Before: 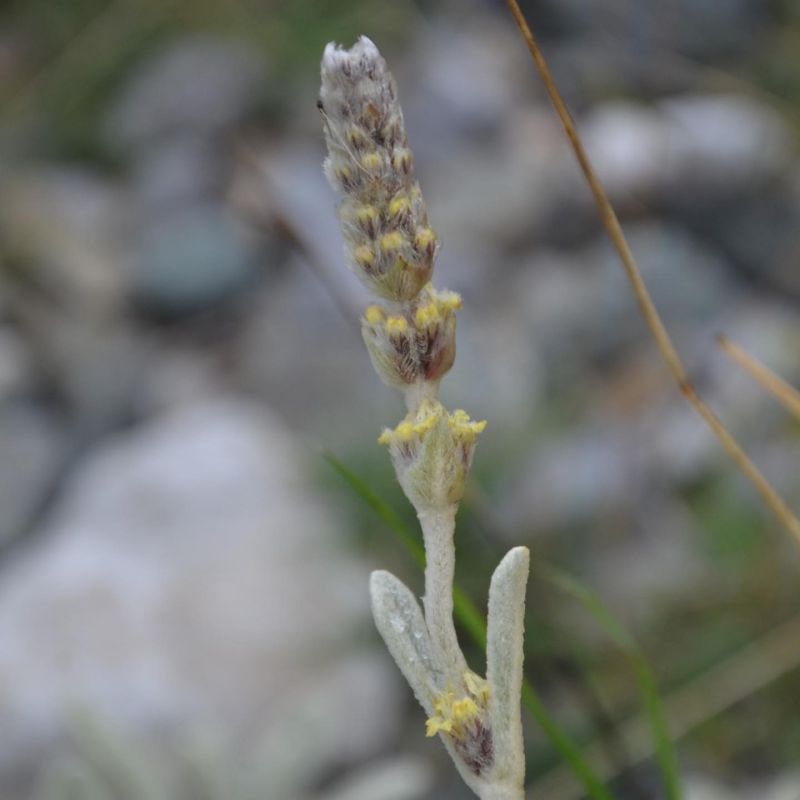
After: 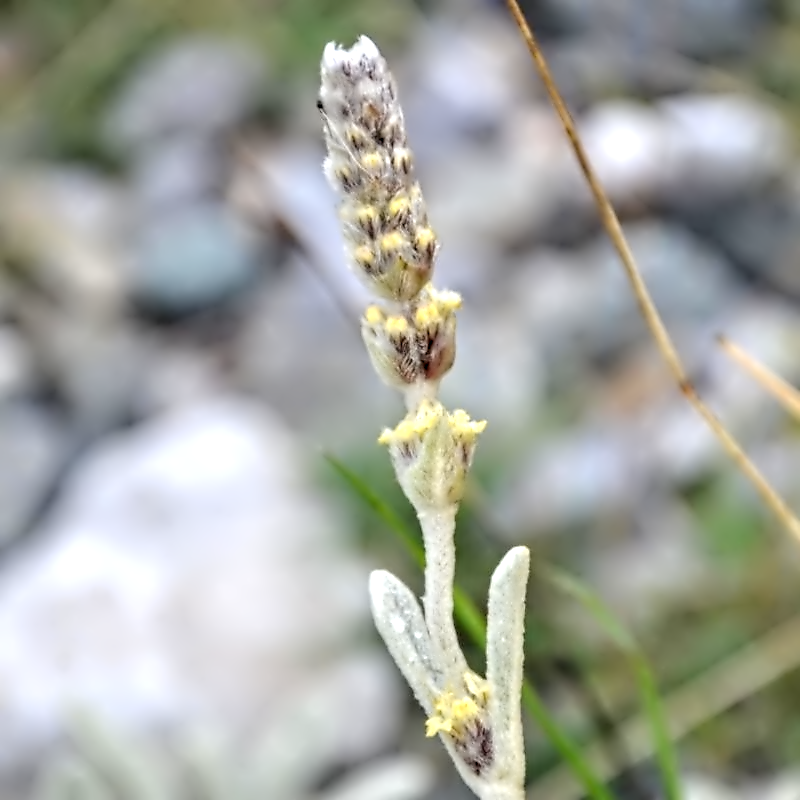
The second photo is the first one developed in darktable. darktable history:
local contrast: highlights 26%, detail 150%
contrast equalizer: octaves 7, y [[0.5, 0.542, 0.583, 0.625, 0.667, 0.708], [0.5 ×6], [0.5 ×6], [0, 0.033, 0.067, 0.1, 0.133, 0.167], [0, 0.05, 0.1, 0.15, 0.2, 0.25]]
levels: levels [0.036, 0.364, 0.827]
